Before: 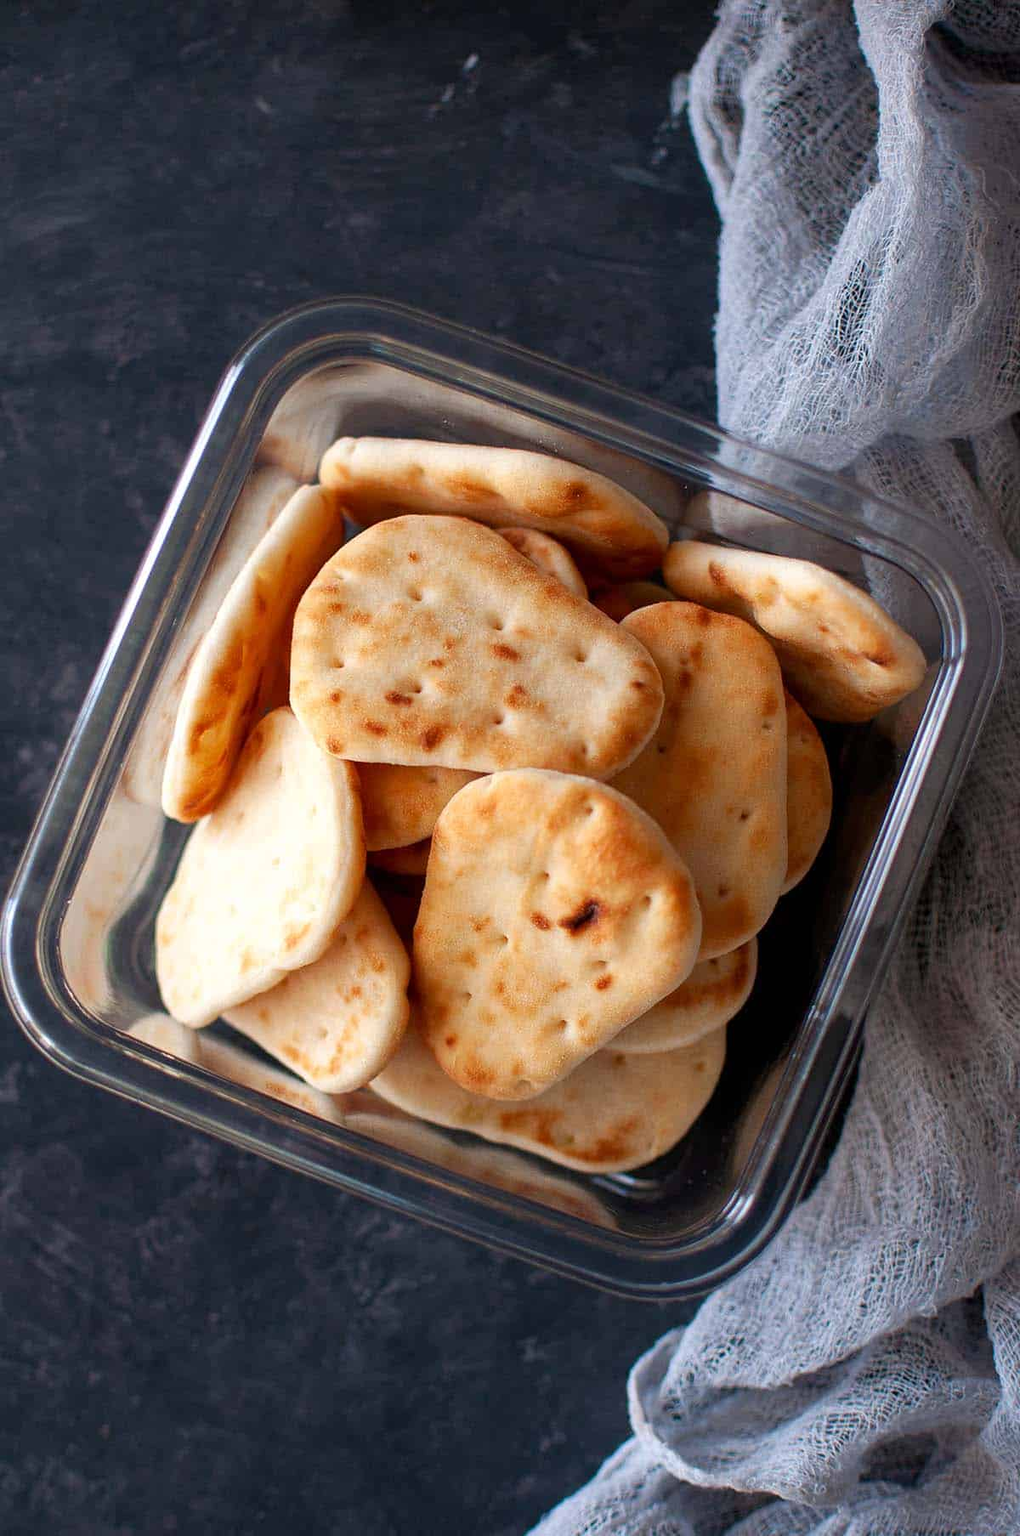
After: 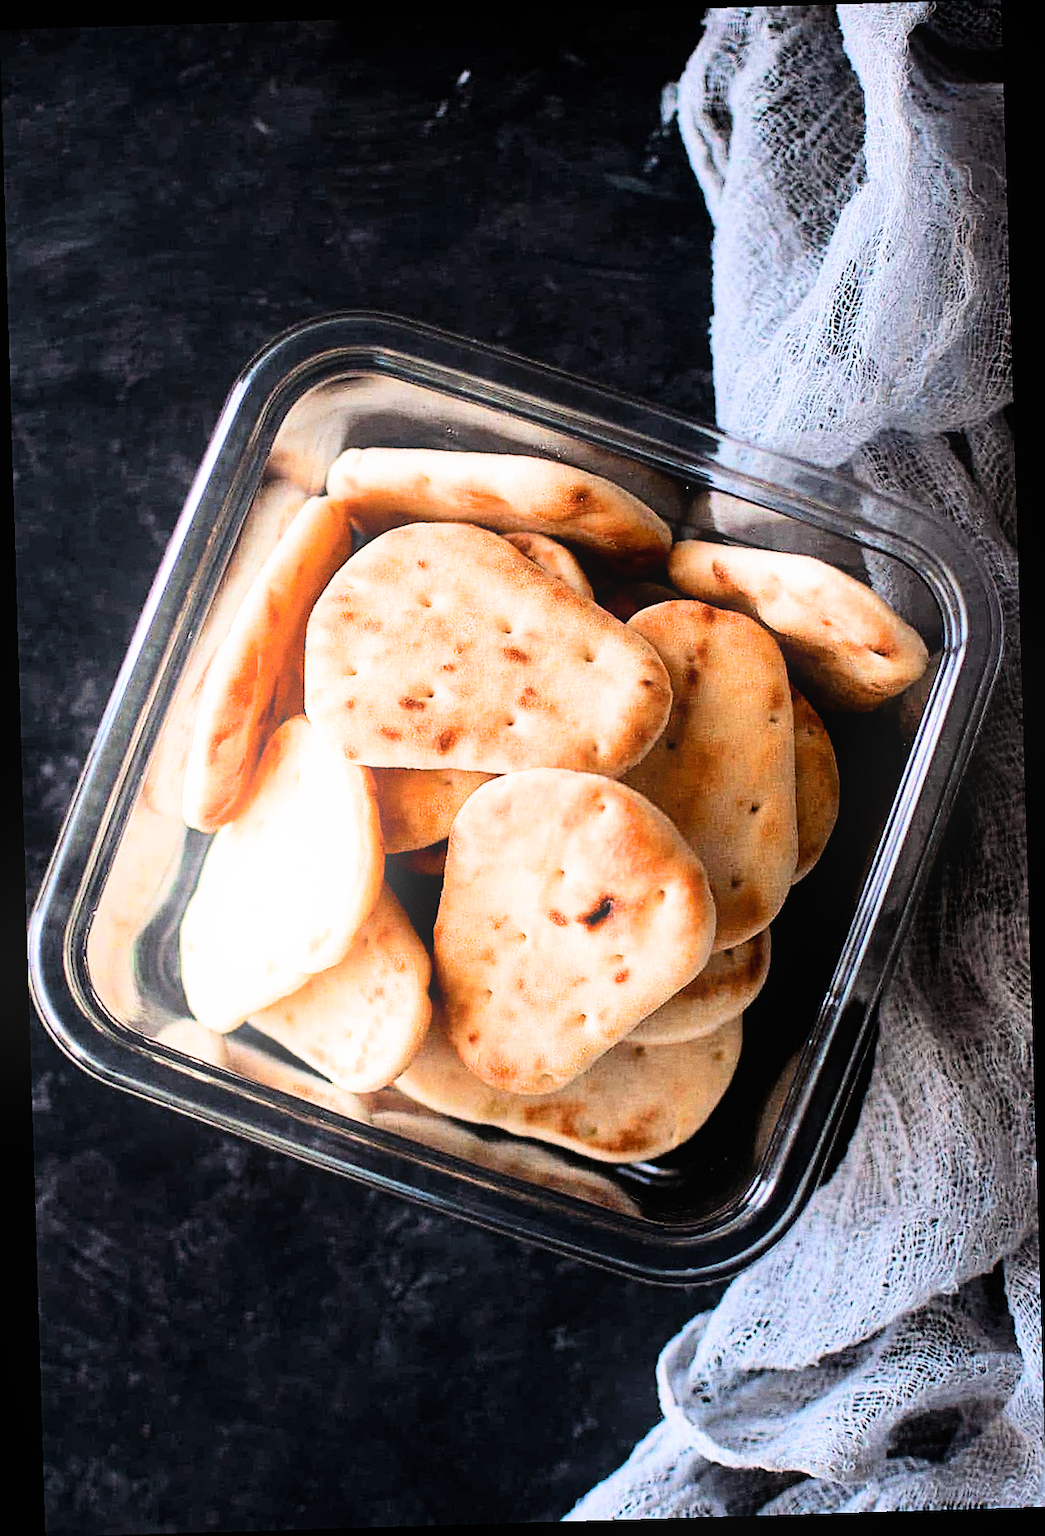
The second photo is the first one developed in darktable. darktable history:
exposure: black level correction 0.001, exposure 0.5 EV, compensate exposure bias true, compensate highlight preservation false
filmic rgb: hardness 4.17, contrast 1.364, color science v6 (2022)
bloom: size 13.65%, threshold 98.39%, strength 4.82%
grain: coarseness 0.09 ISO
tone equalizer: -8 EV -0.75 EV, -7 EV -0.7 EV, -6 EV -0.6 EV, -5 EV -0.4 EV, -3 EV 0.4 EV, -2 EV 0.6 EV, -1 EV 0.7 EV, +0 EV 0.75 EV, edges refinement/feathering 500, mask exposure compensation -1.57 EV, preserve details no
local contrast: mode bilateral grid, contrast 100, coarseness 100, detail 91%, midtone range 0.2
rotate and perspective: rotation -1.75°, automatic cropping off
sharpen: on, module defaults
